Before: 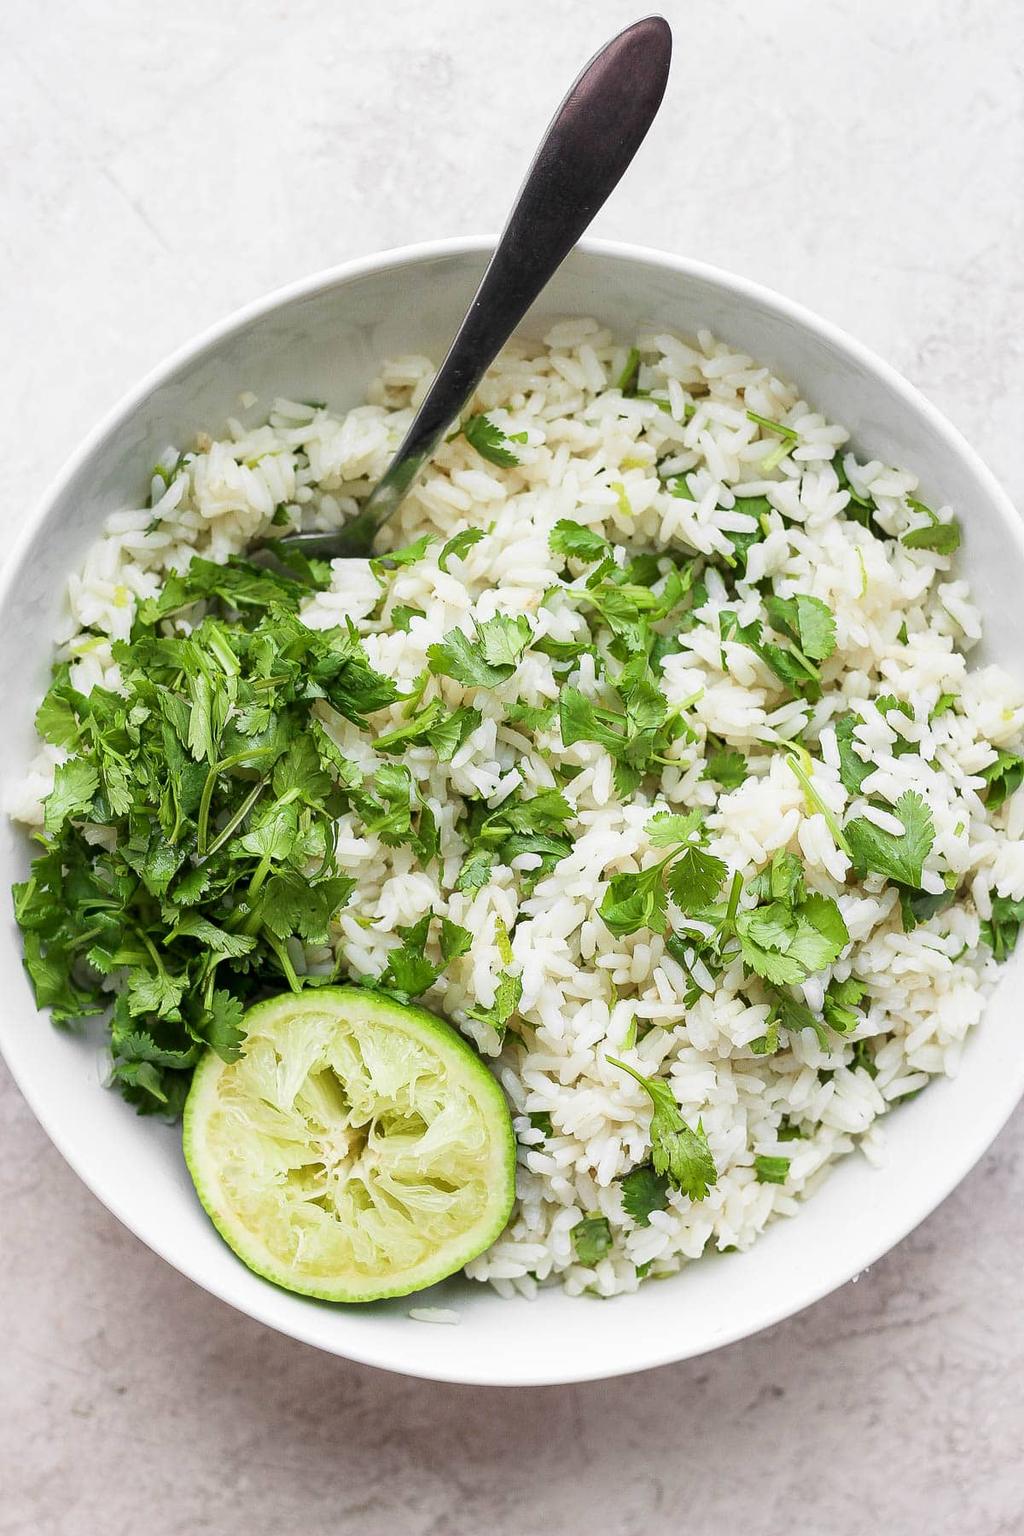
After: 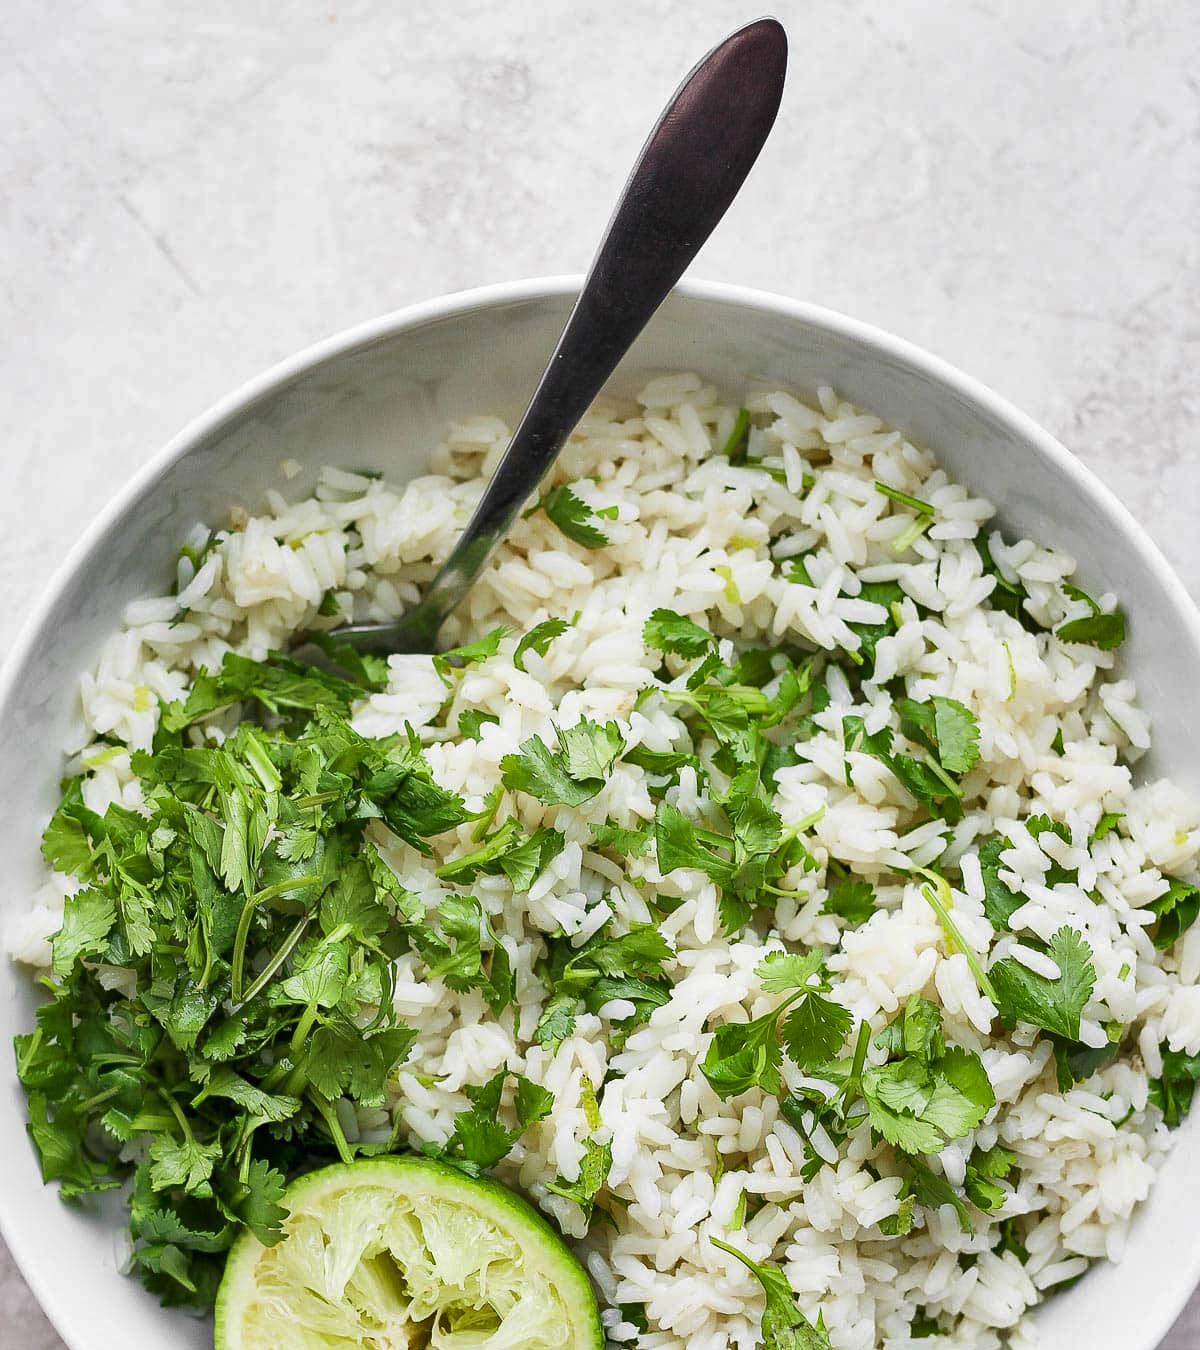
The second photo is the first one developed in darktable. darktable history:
shadows and highlights: soften with gaussian
crop: bottom 24.987%
